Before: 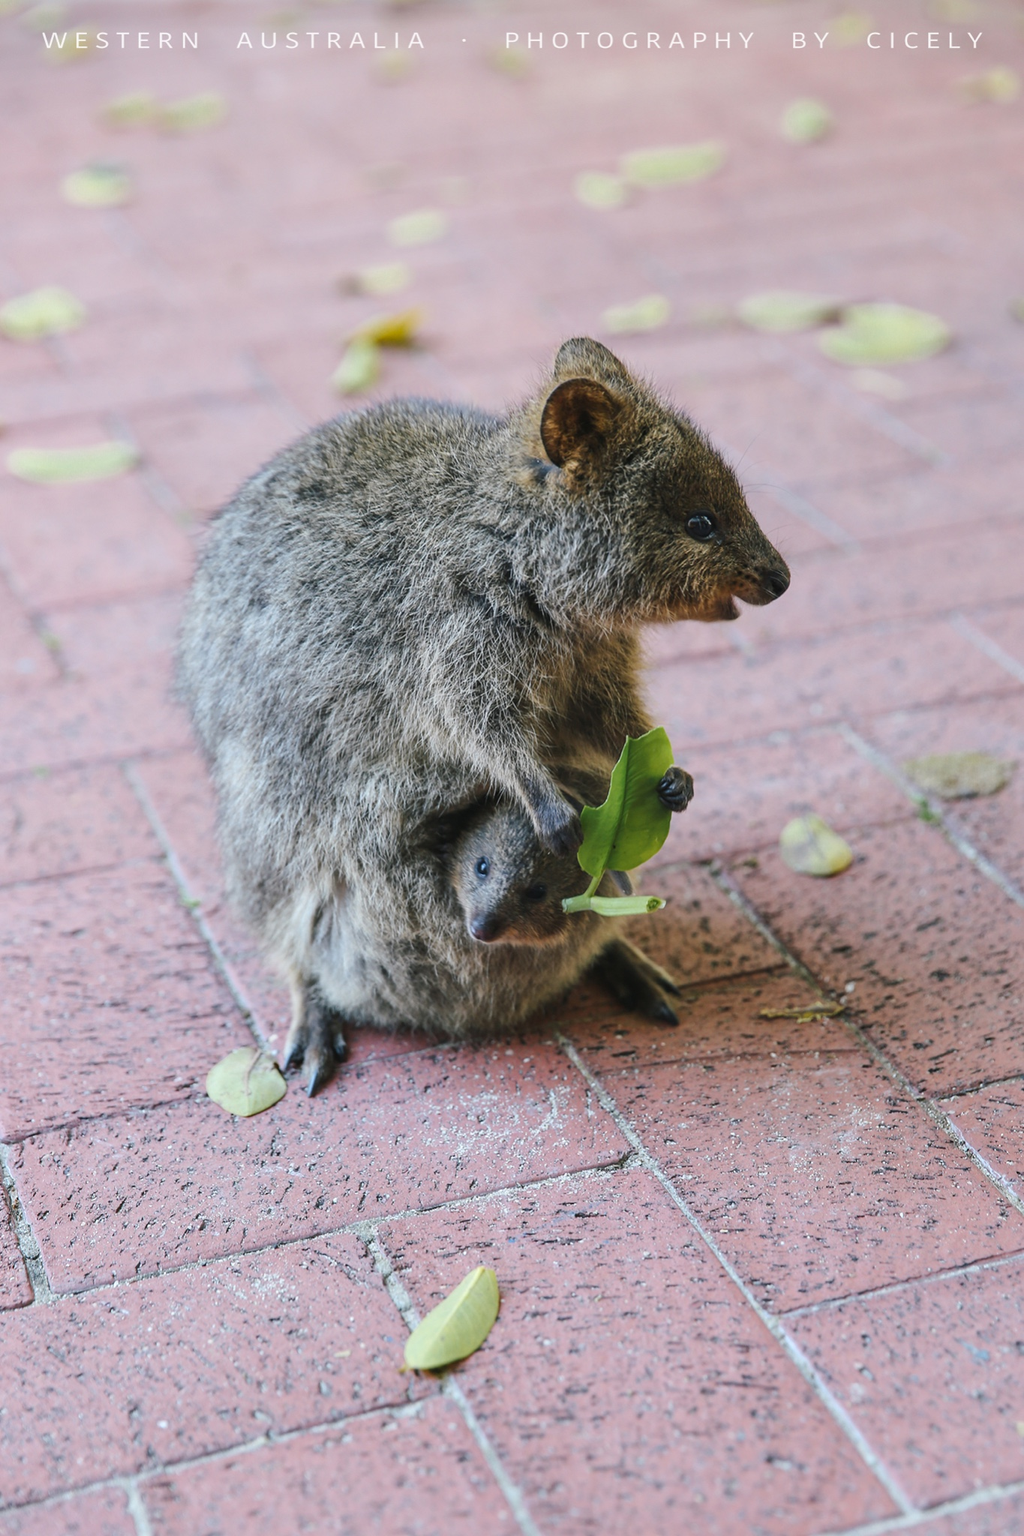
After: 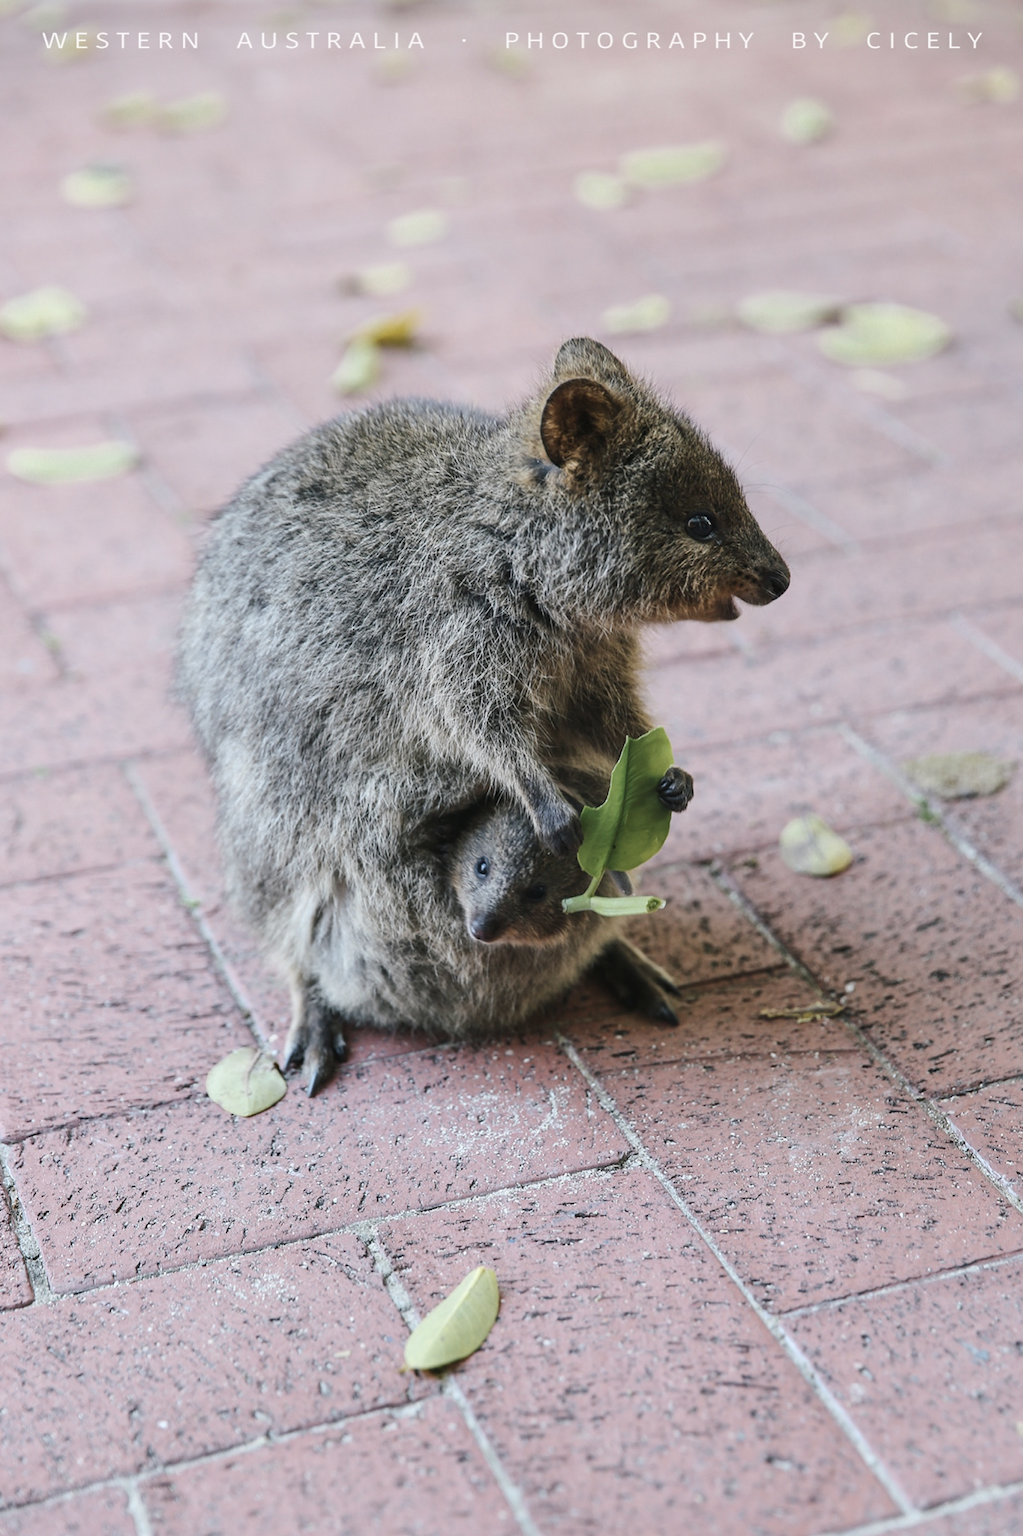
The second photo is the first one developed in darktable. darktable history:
contrast brightness saturation: contrast 0.102, saturation -0.3
